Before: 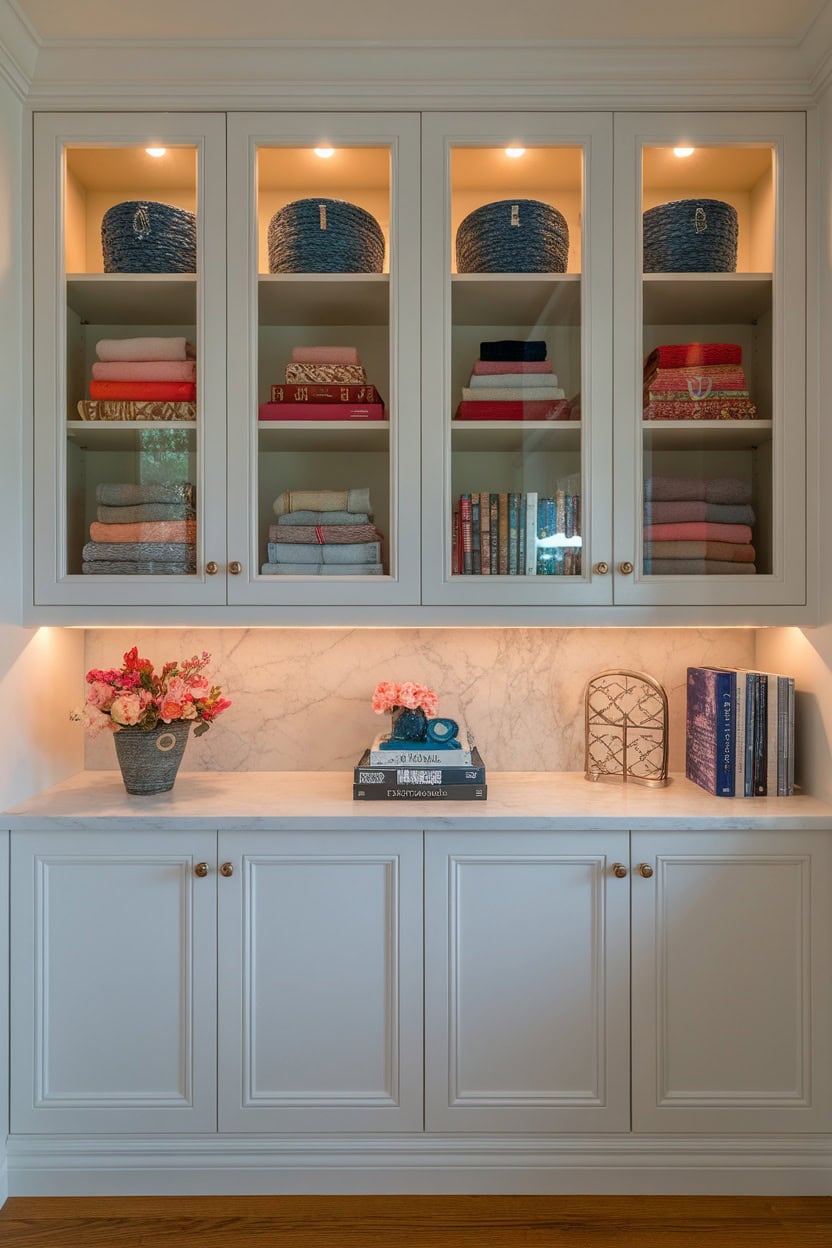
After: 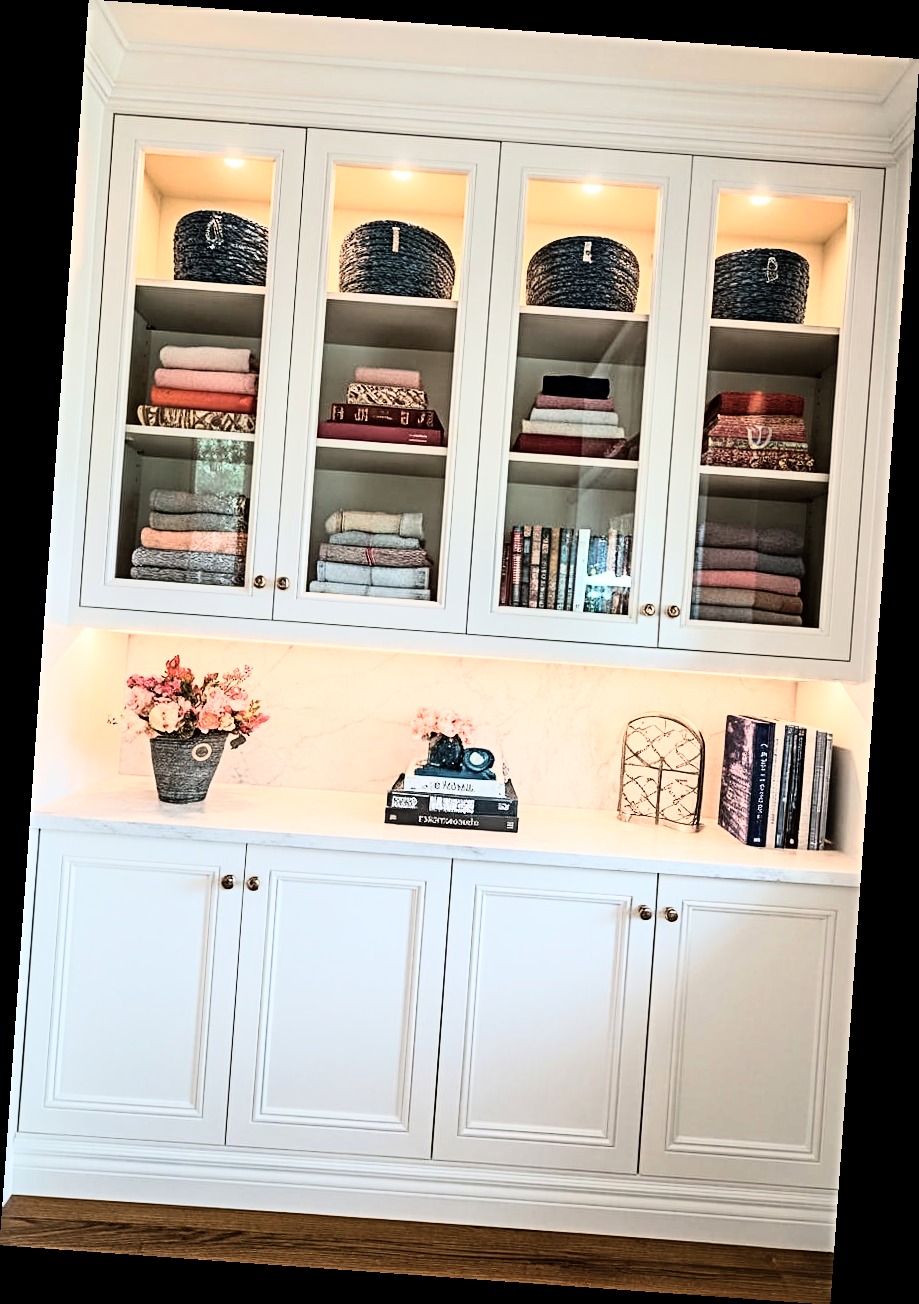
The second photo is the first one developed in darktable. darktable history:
sharpen: radius 4
rotate and perspective: rotation 4.1°, automatic cropping off
rgb curve: curves: ch0 [(0, 0) (0.21, 0.15) (0.24, 0.21) (0.5, 0.75) (0.75, 0.96) (0.89, 0.99) (1, 1)]; ch1 [(0, 0.02) (0.21, 0.13) (0.25, 0.2) (0.5, 0.67) (0.75, 0.9) (0.89, 0.97) (1, 1)]; ch2 [(0, 0.02) (0.21, 0.13) (0.25, 0.2) (0.5, 0.67) (0.75, 0.9) (0.89, 0.97) (1, 1)], compensate middle gray true
tone equalizer: on, module defaults
contrast brightness saturation: contrast 0.1, saturation -0.3
